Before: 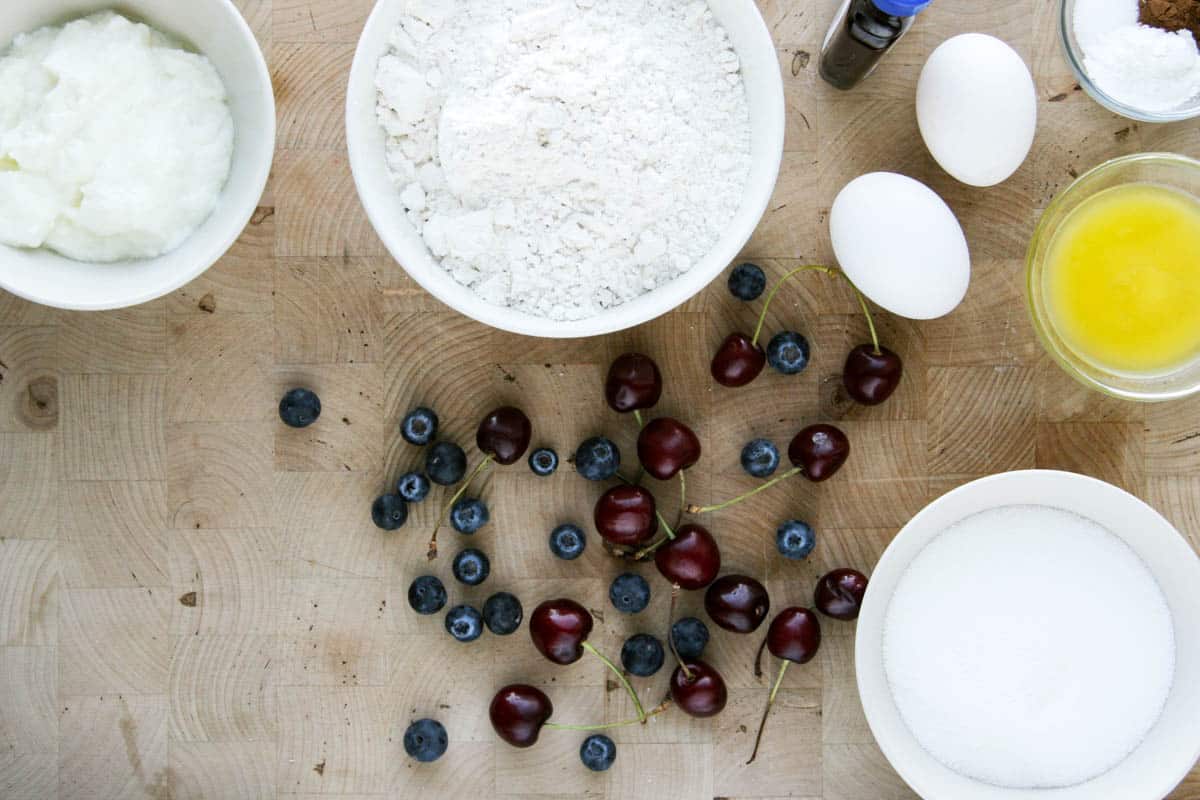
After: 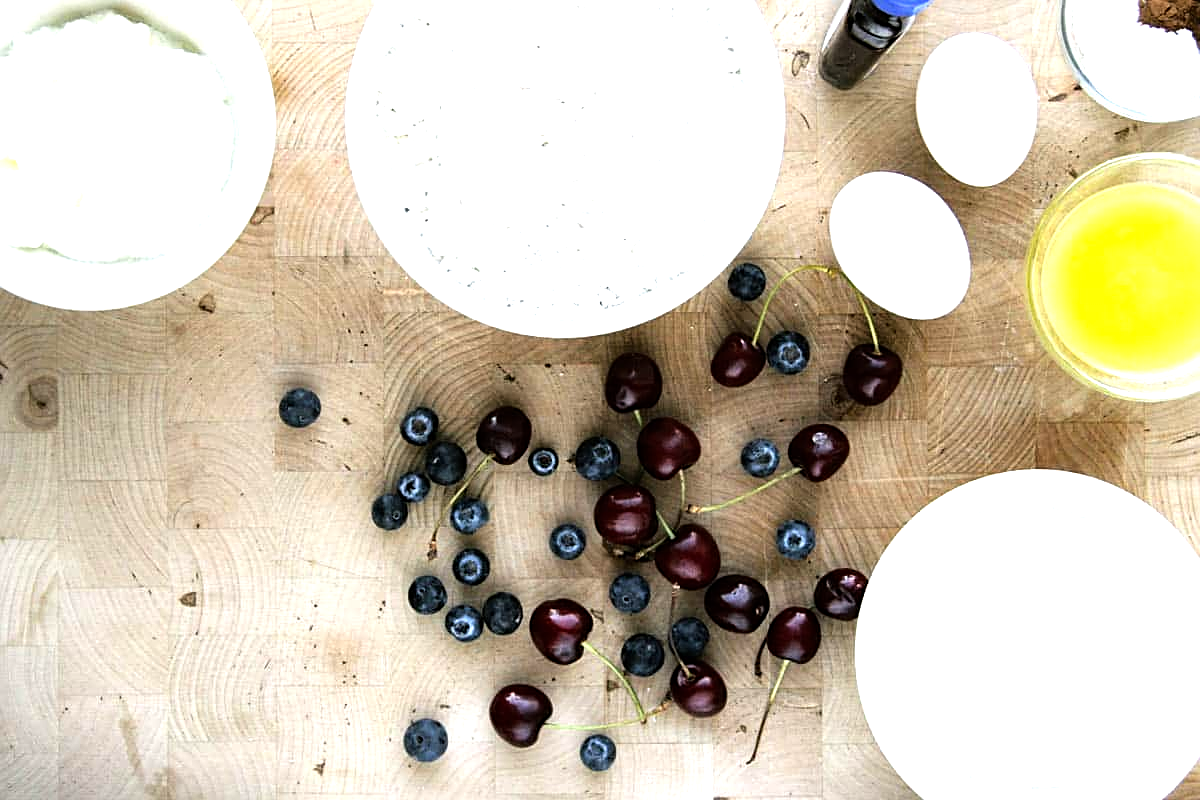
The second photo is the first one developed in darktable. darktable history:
sharpen: on, module defaults
tone equalizer: -8 EV -1.09 EV, -7 EV -1.02 EV, -6 EV -0.839 EV, -5 EV -0.615 EV, -3 EV 0.579 EV, -2 EV 0.84 EV, -1 EV 0.993 EV, +0 EV 1.06 EV, mask exposure compensation -0.508 EV
